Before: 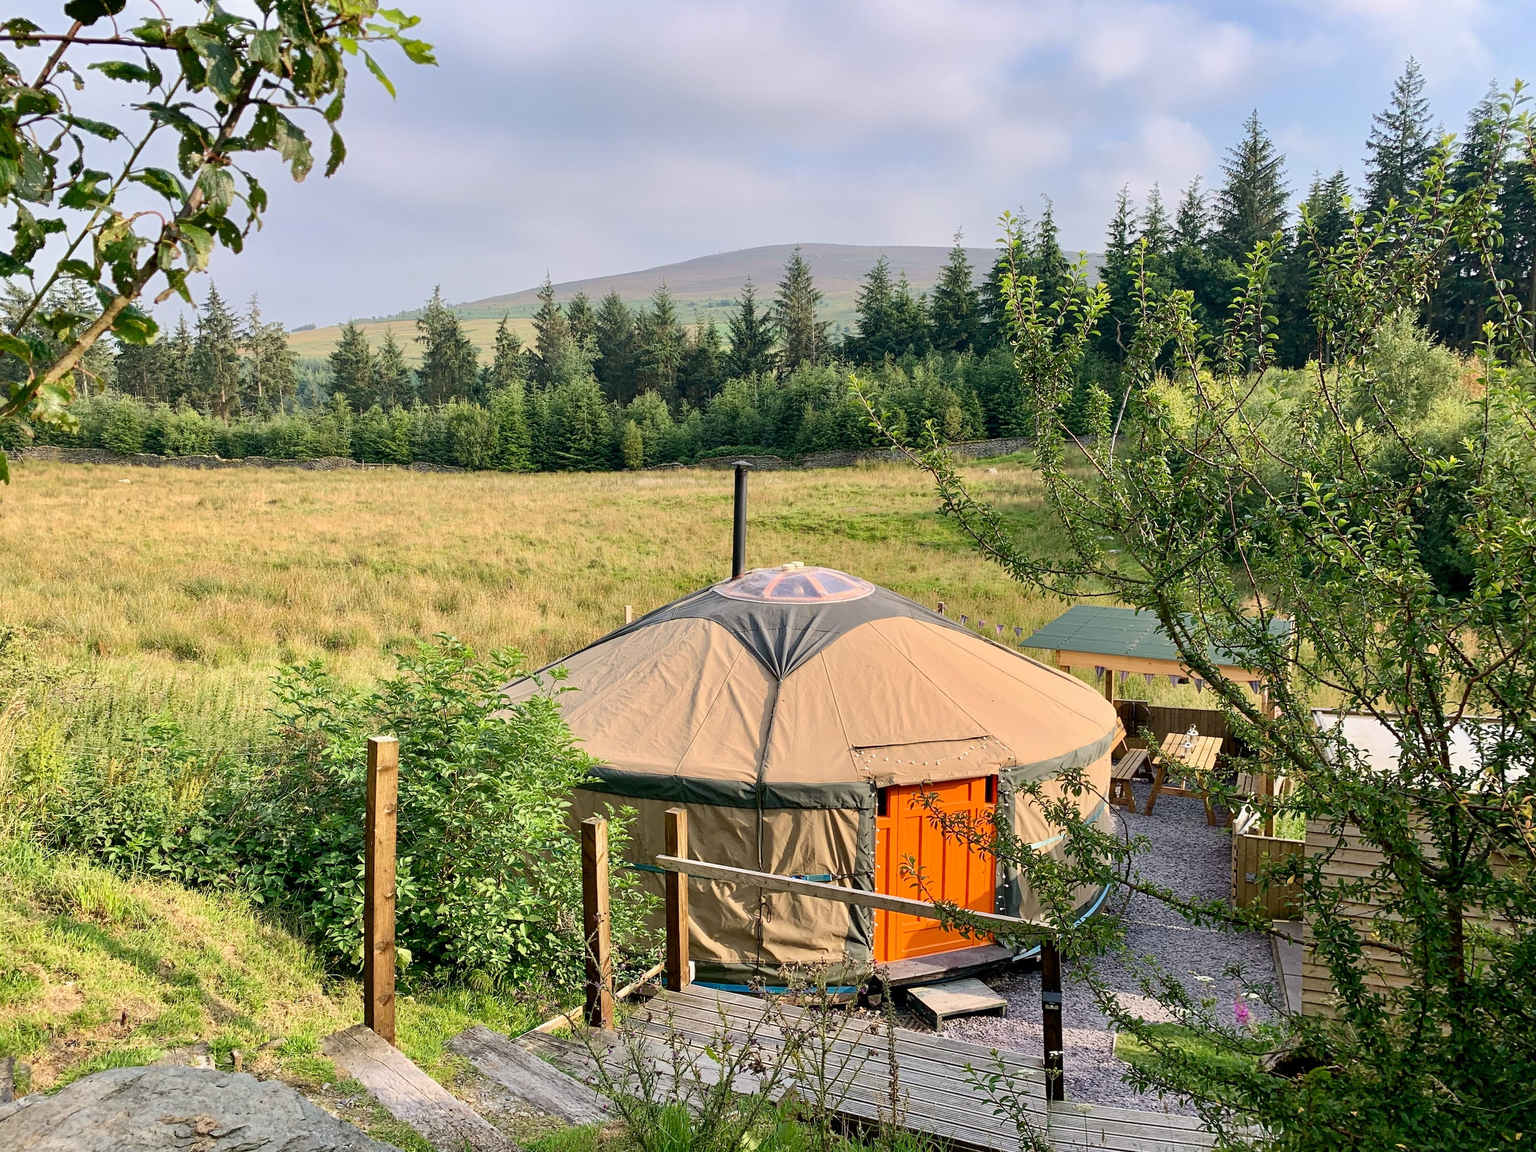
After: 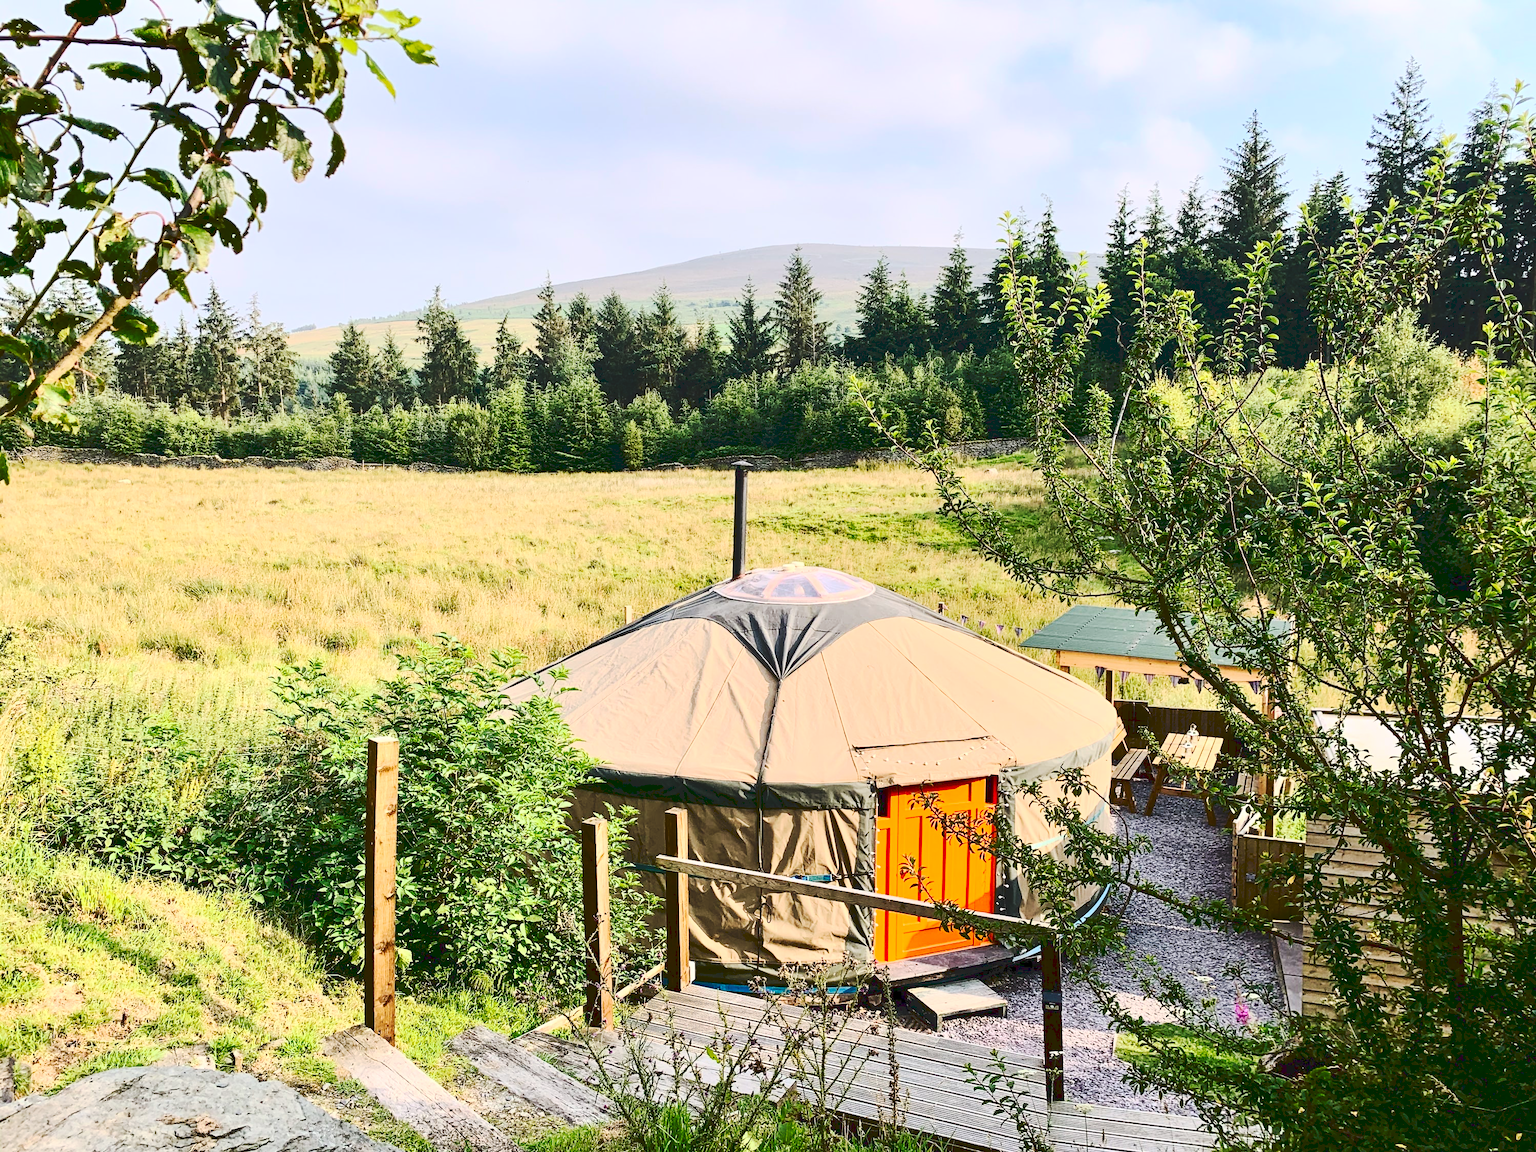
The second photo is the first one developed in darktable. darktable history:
tone curve: curves: ch0 [(0, 0) (0.003, 0.126) (0.011, 0.129) (0.025, 0.129) (0.044, 0.136) (0.069, 0.145) (0.1, 0.162) (0.136, 0.182) (0.177, 0.211) (0.224, 0.254) (0.277, 0.307) (0.335, 0.366) (0.399, 0.441) (0.468, 0.533) (0.543, 0.624) (0.623, 0.702) (0.709, 0.774) (0.801, 0.835) (0.898, 0.904) (1, 1)], preserve colors none
contrast brightness saturation: contrast 0.396, brightness 0.051, saturation 0.261
